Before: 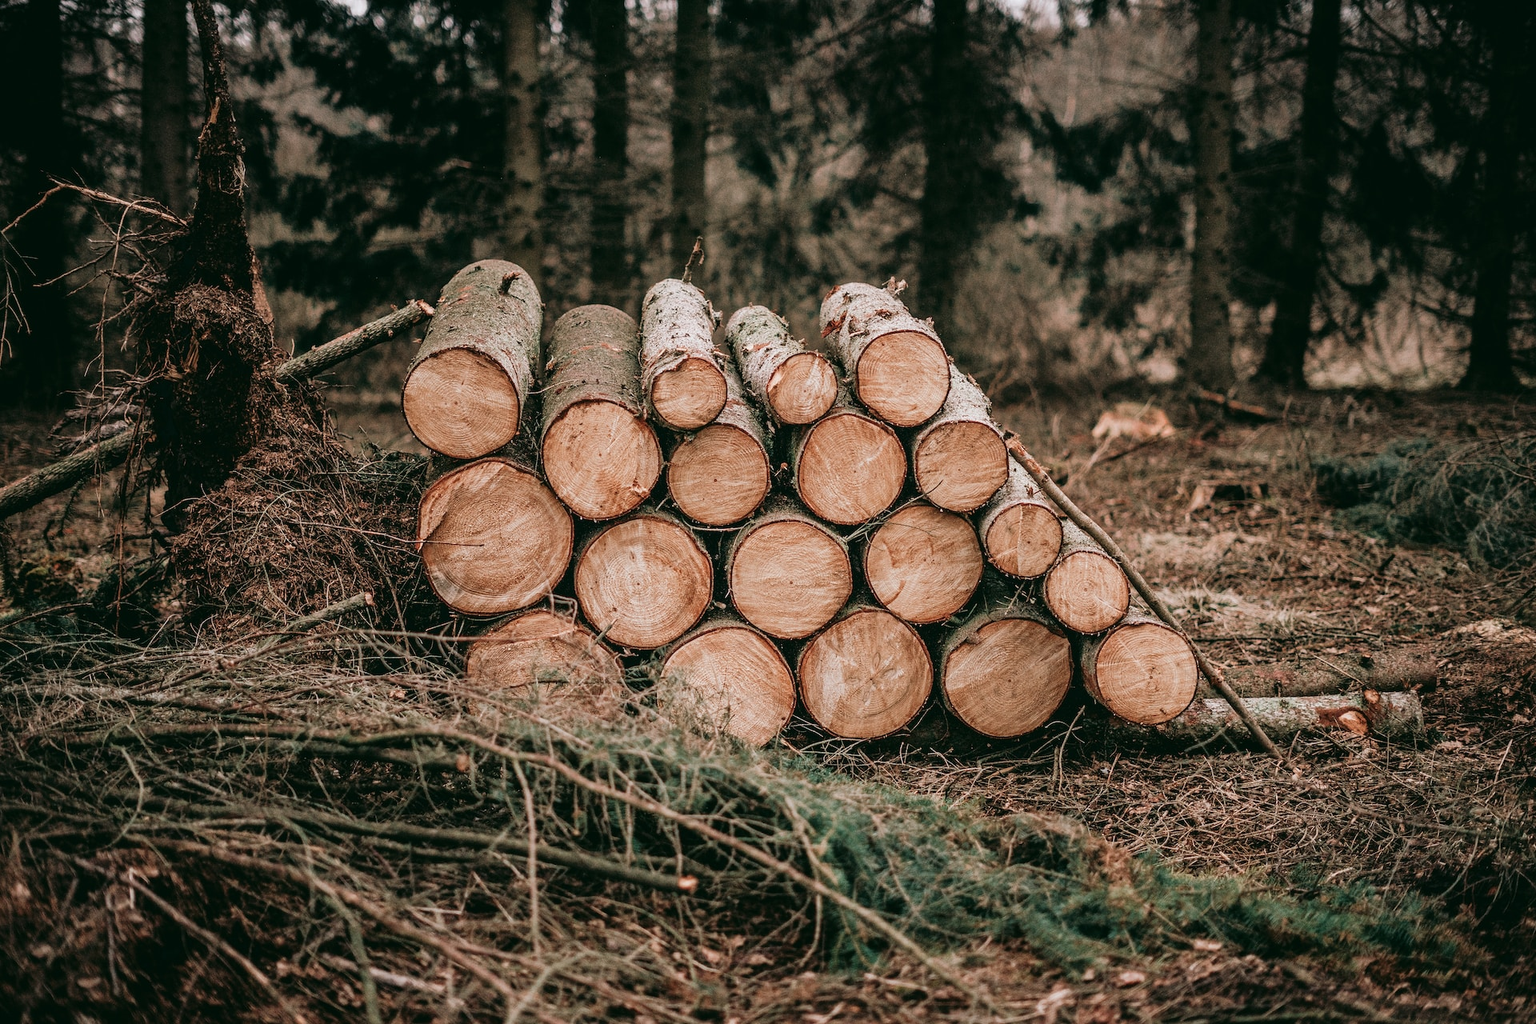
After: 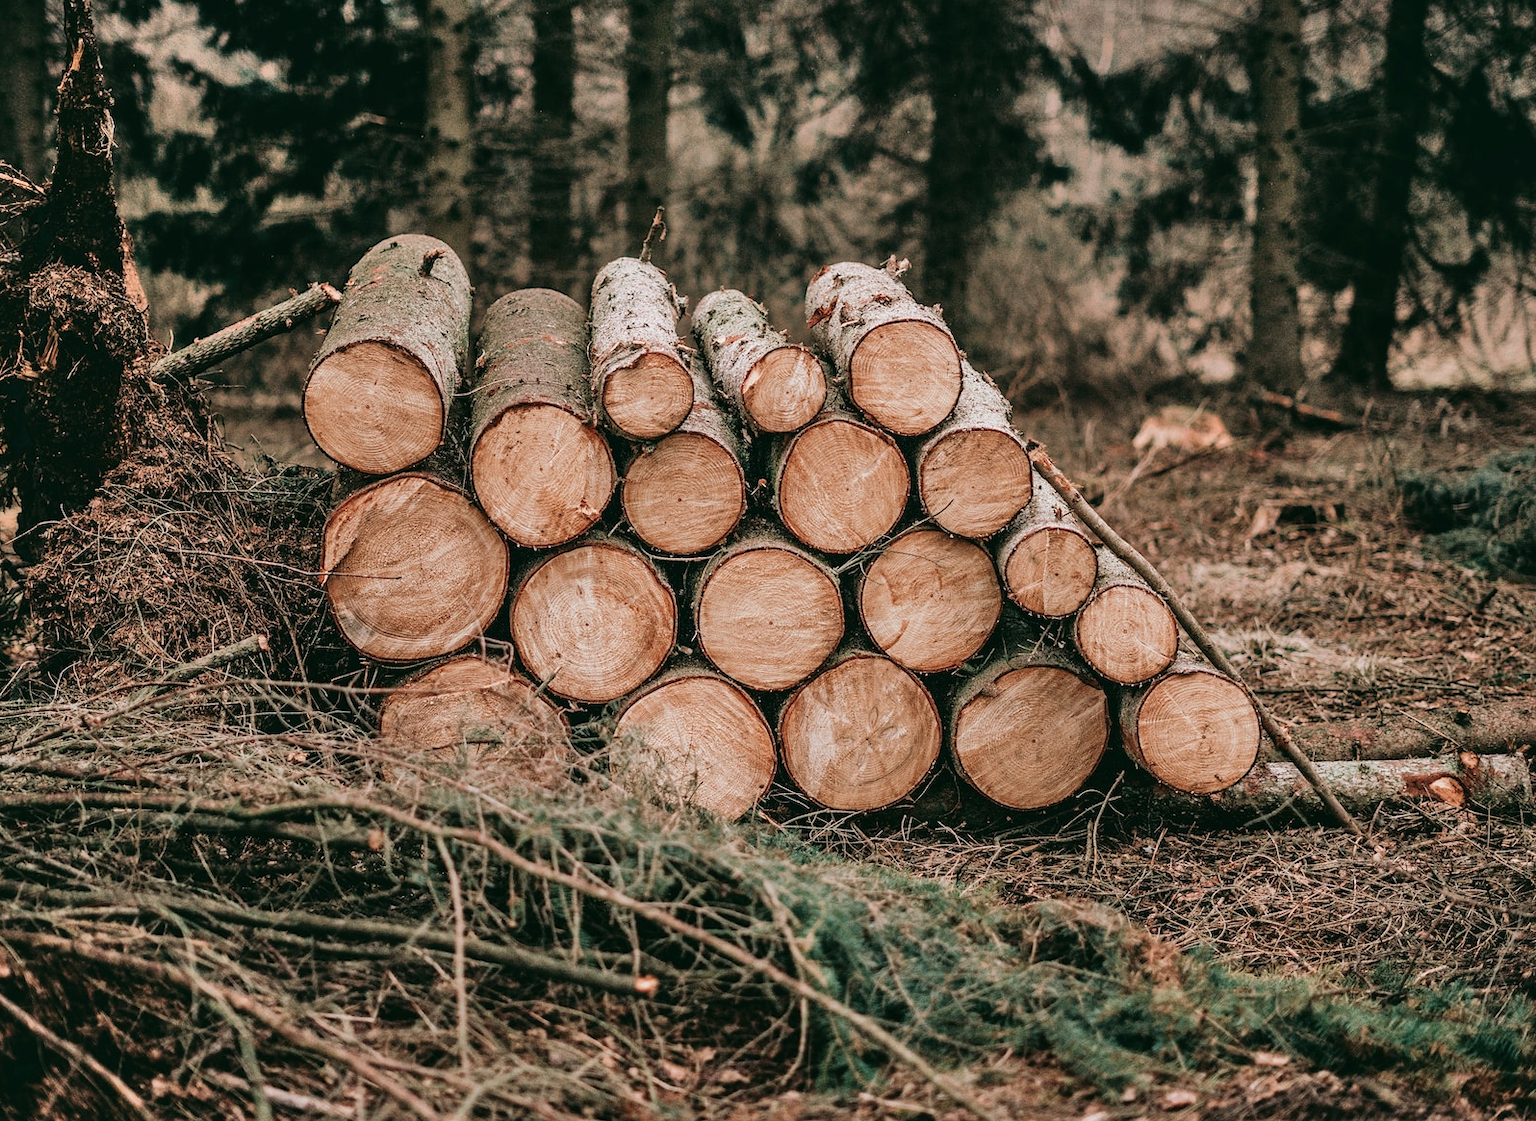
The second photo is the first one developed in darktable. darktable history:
crop: left 9.82%, top 6.332%, right 7.049%, bottom 2.605%
shadows and highlights: low approximation 0.01, soften with gaussian
